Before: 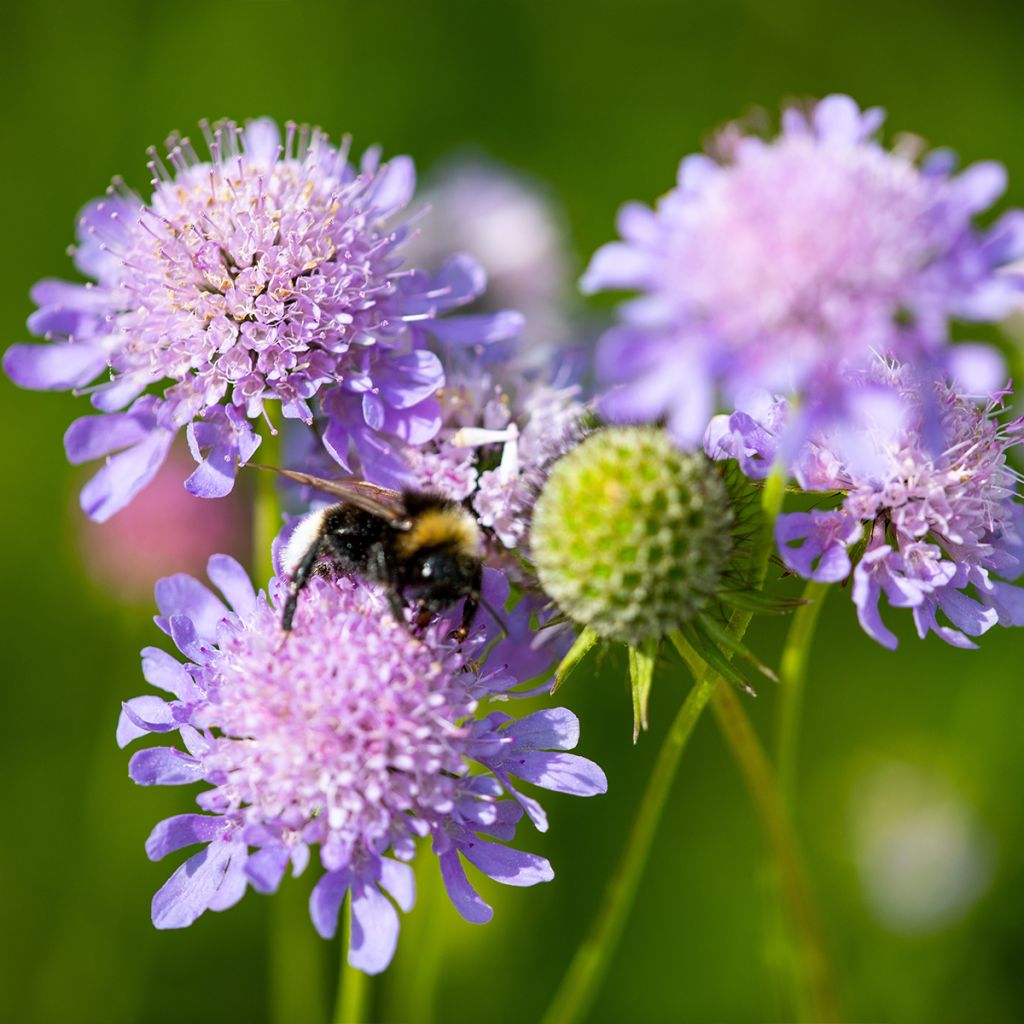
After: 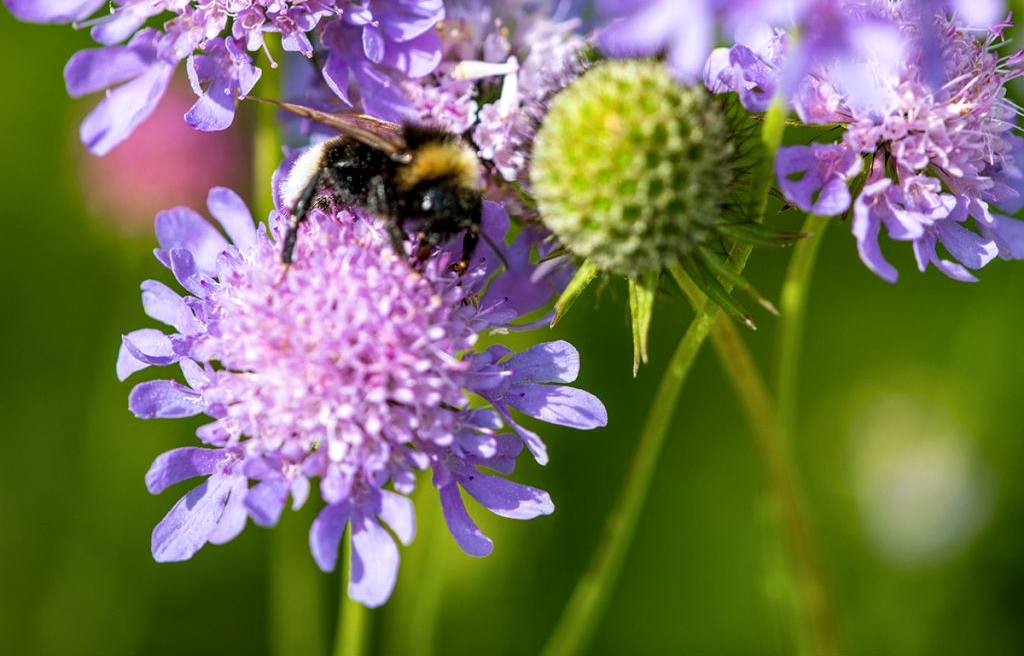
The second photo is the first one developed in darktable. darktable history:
velvia: on, module defaults
crop and rotate: top 35.911%
local contrast: on, module defaults
